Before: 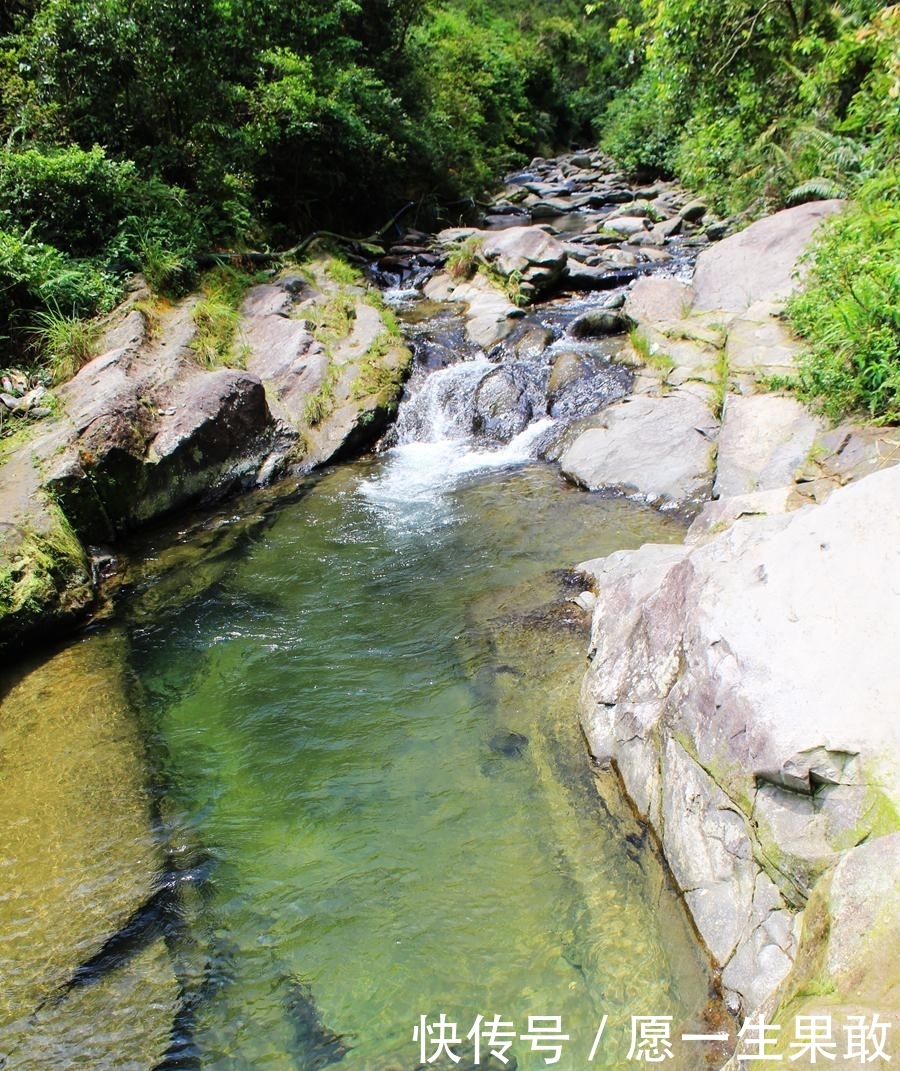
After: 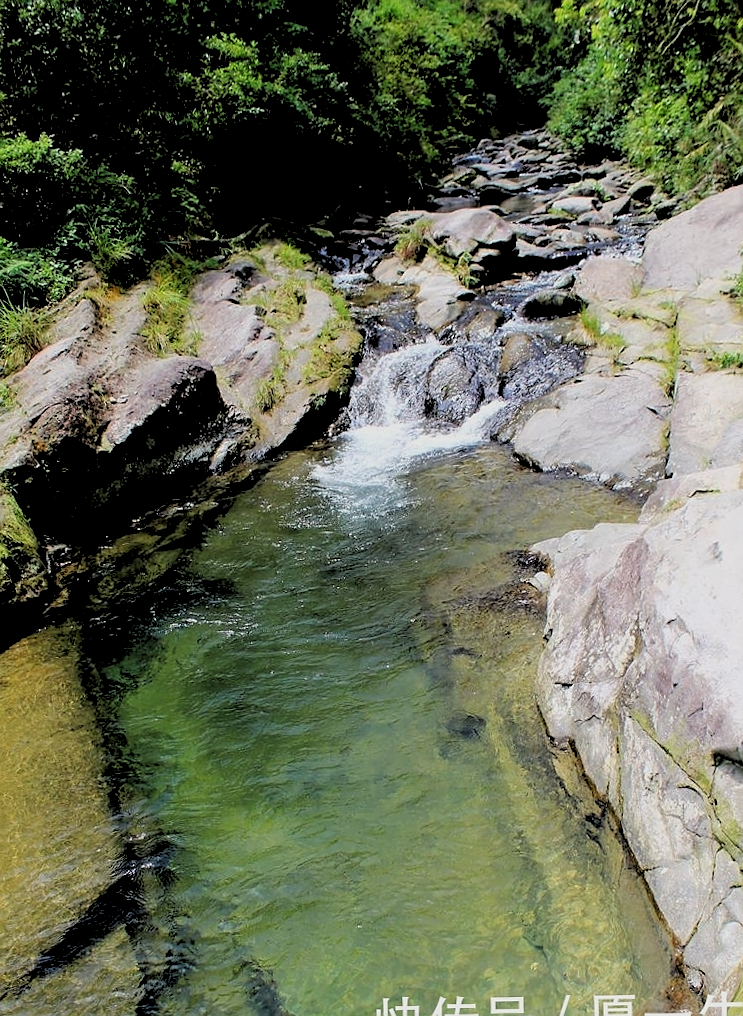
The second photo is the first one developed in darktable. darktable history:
crop and rotate: angle 1°, left 4.281%, top 0.642%, right 11.383%, bottom 2.486%
rgb levels: levels [[0.029, 0.461, 0.922], [0, 0.5, 1], [0, 0.5, 1]]
exposure: exposure -0.492 EV, compensate highlight preservation false
sharpen: radius 0.969, amount 0.604
